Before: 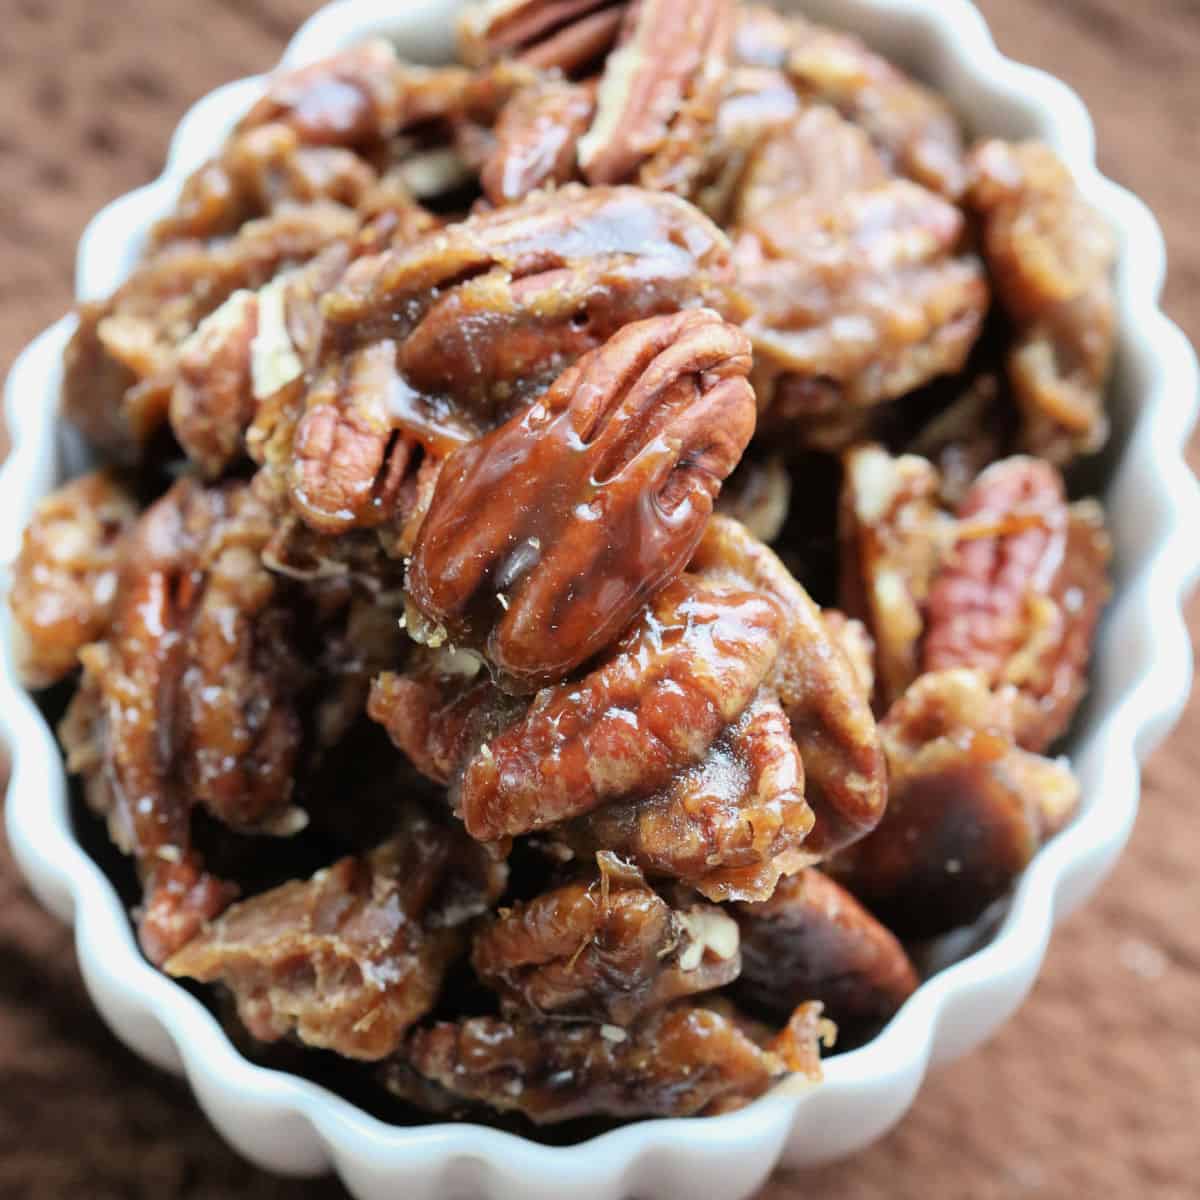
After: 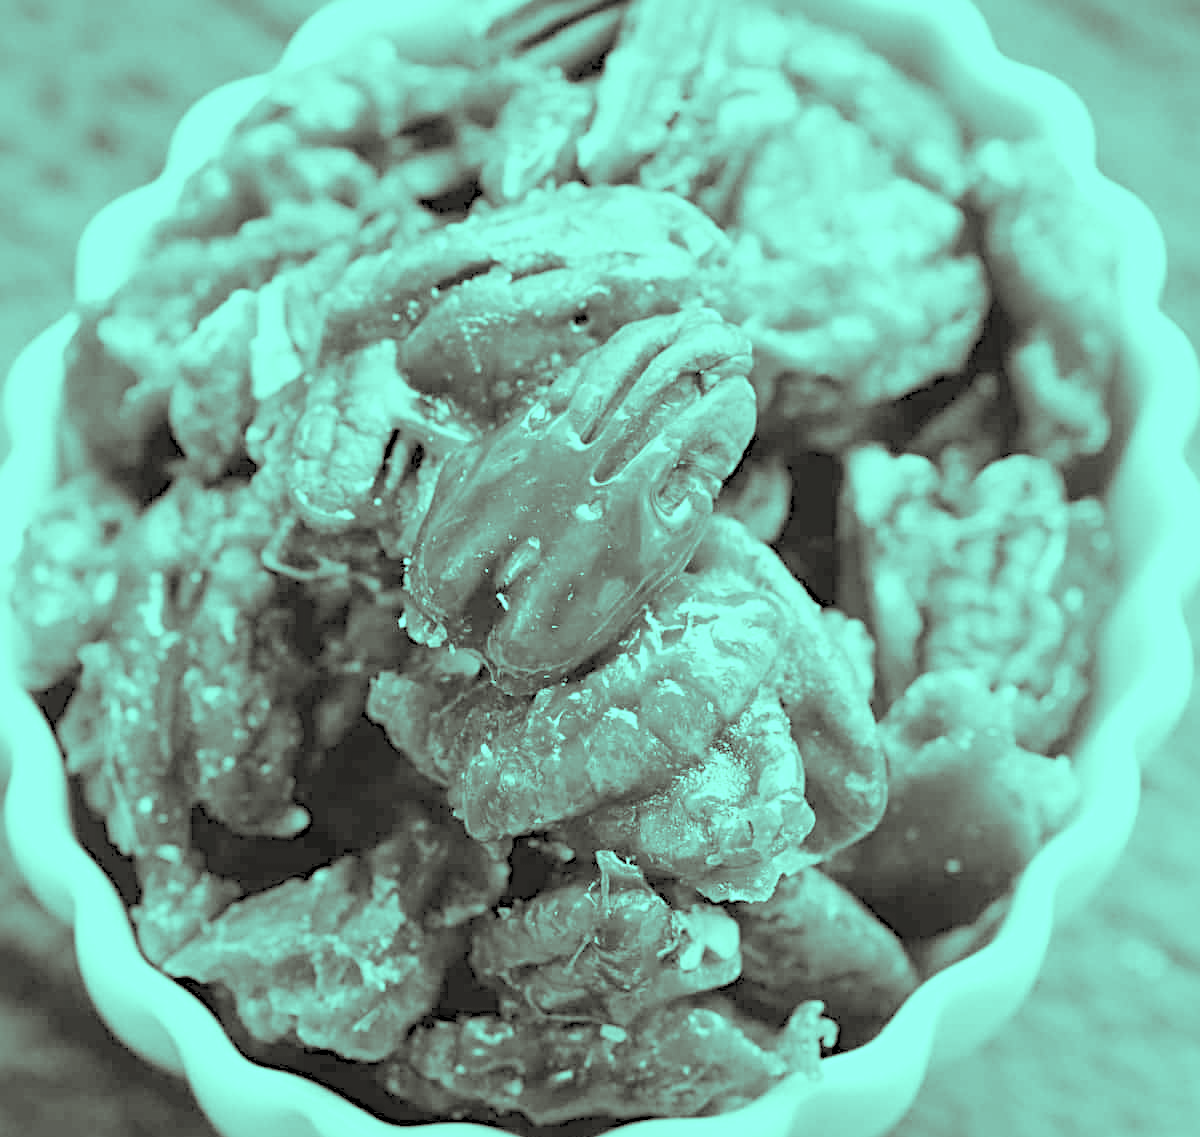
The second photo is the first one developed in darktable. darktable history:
color balance rgb: shadows lift › chroma 1.035%, shadows lift › hue 31.09°, highlights gain › chroma 5.443%, highlights gain › hue 196.62°, perceptual saturation grading › global saturation 0.216%, contrast -29.596%
exposure: exposure 1 EV, compensate highlight preservation false
crop and rotate: top 0.005%, bottom 5.176%
color correction: highlights a* -5.92, highlights b* 10.99
color calibration: output gray [0.21, 0.42, 0.37, 0], illuminant same as pipeline (D50), adaptation XYZ, x 0.346, y 0.358, temperature 5018.37 K
contrast brightness saturation: contrast 0.07, brightness 0.171, saturation 0.395
sharpen: radius 3.951
